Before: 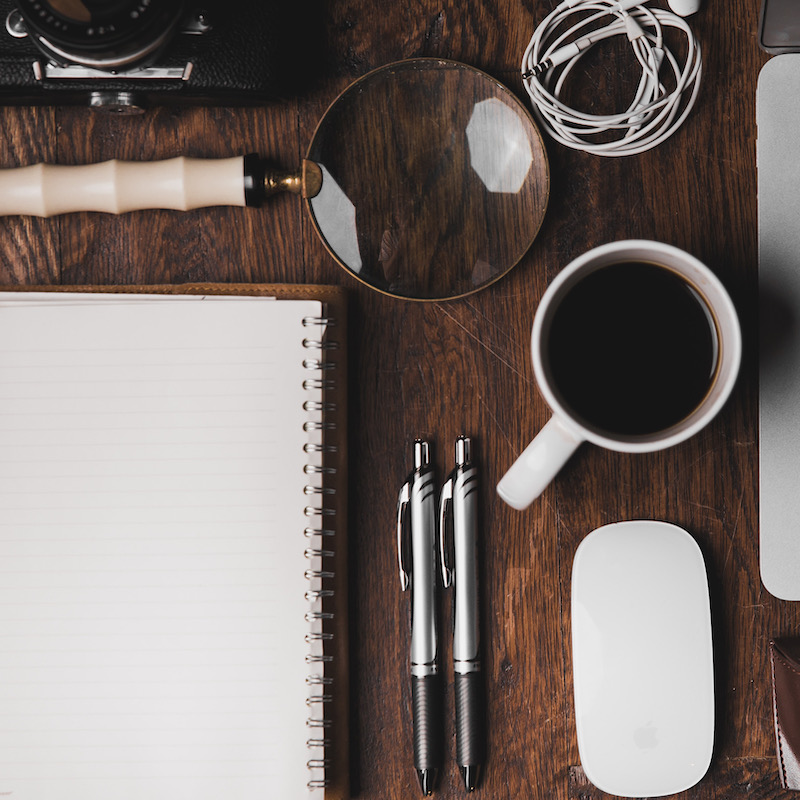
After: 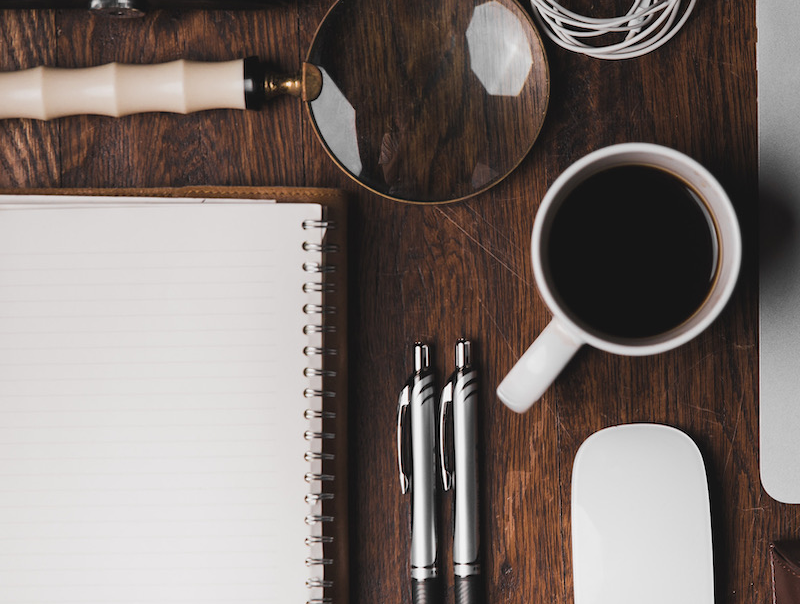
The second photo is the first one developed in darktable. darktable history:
crop and rotate: top 12.179%, bottom 12.288%
